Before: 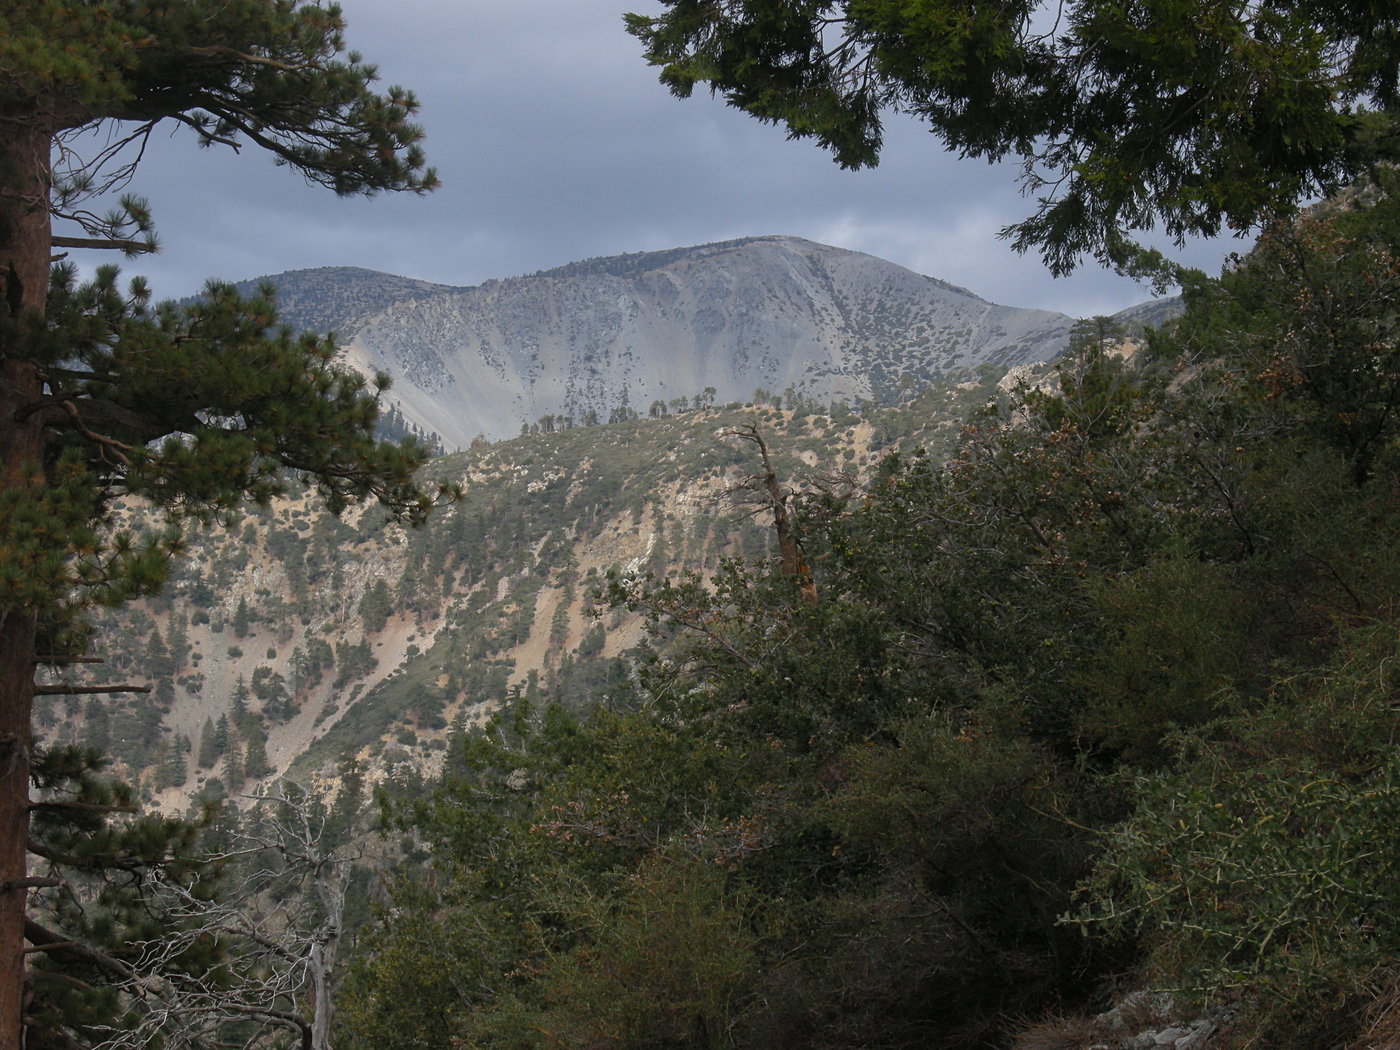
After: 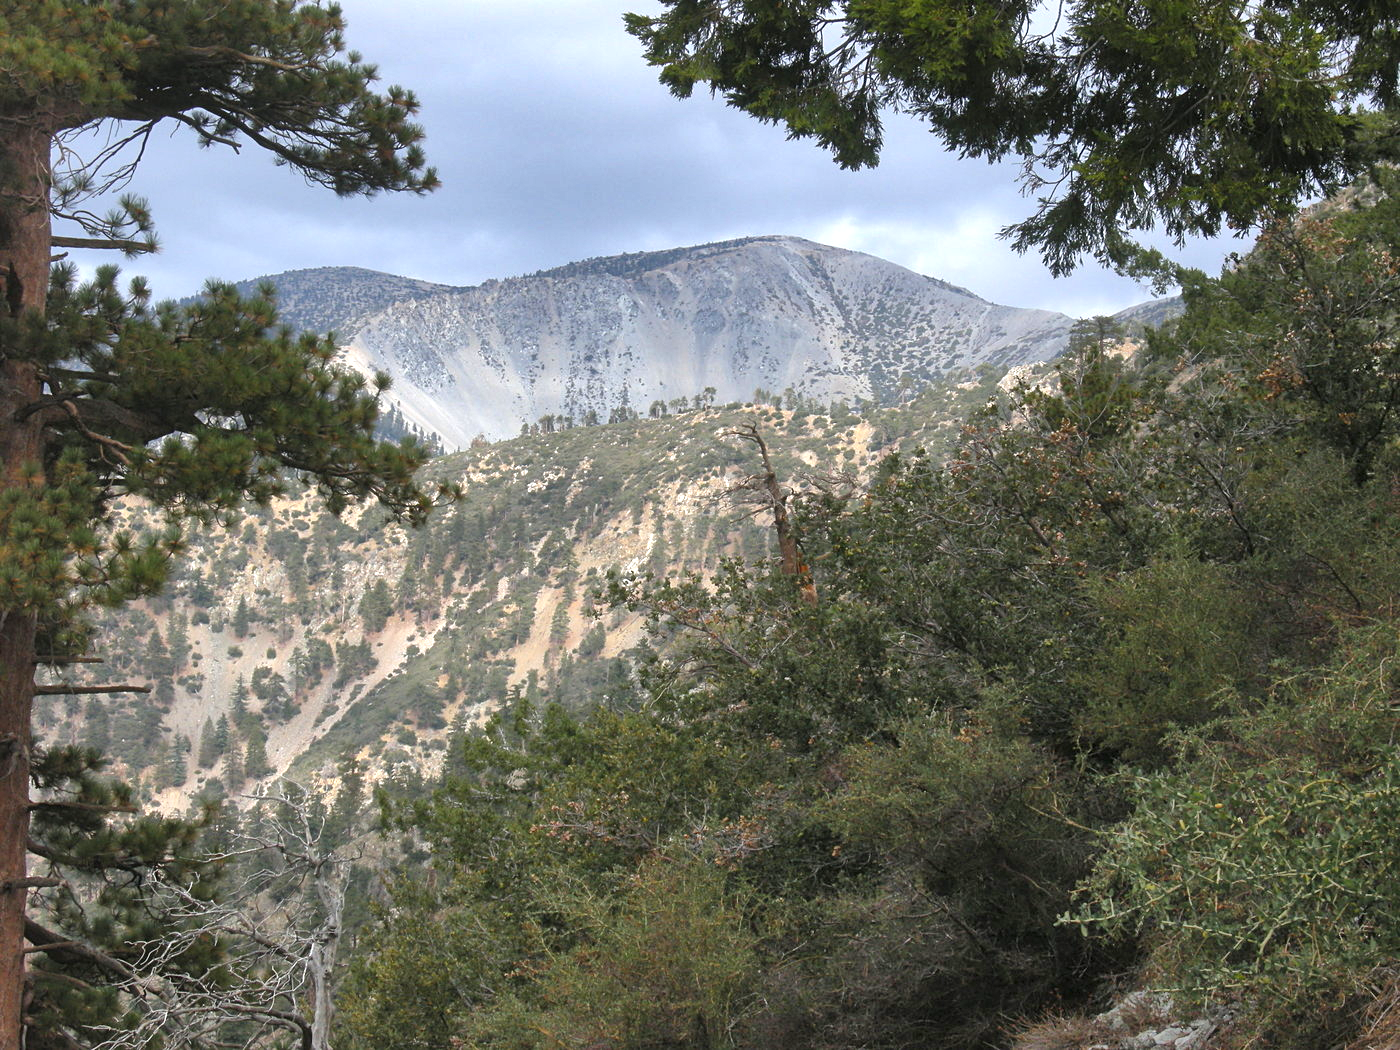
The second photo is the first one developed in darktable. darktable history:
exposure: black level correction 0, exposure 1.1 EV, compensate highlight preservation false
shadows and highlights: soften with gaussian
